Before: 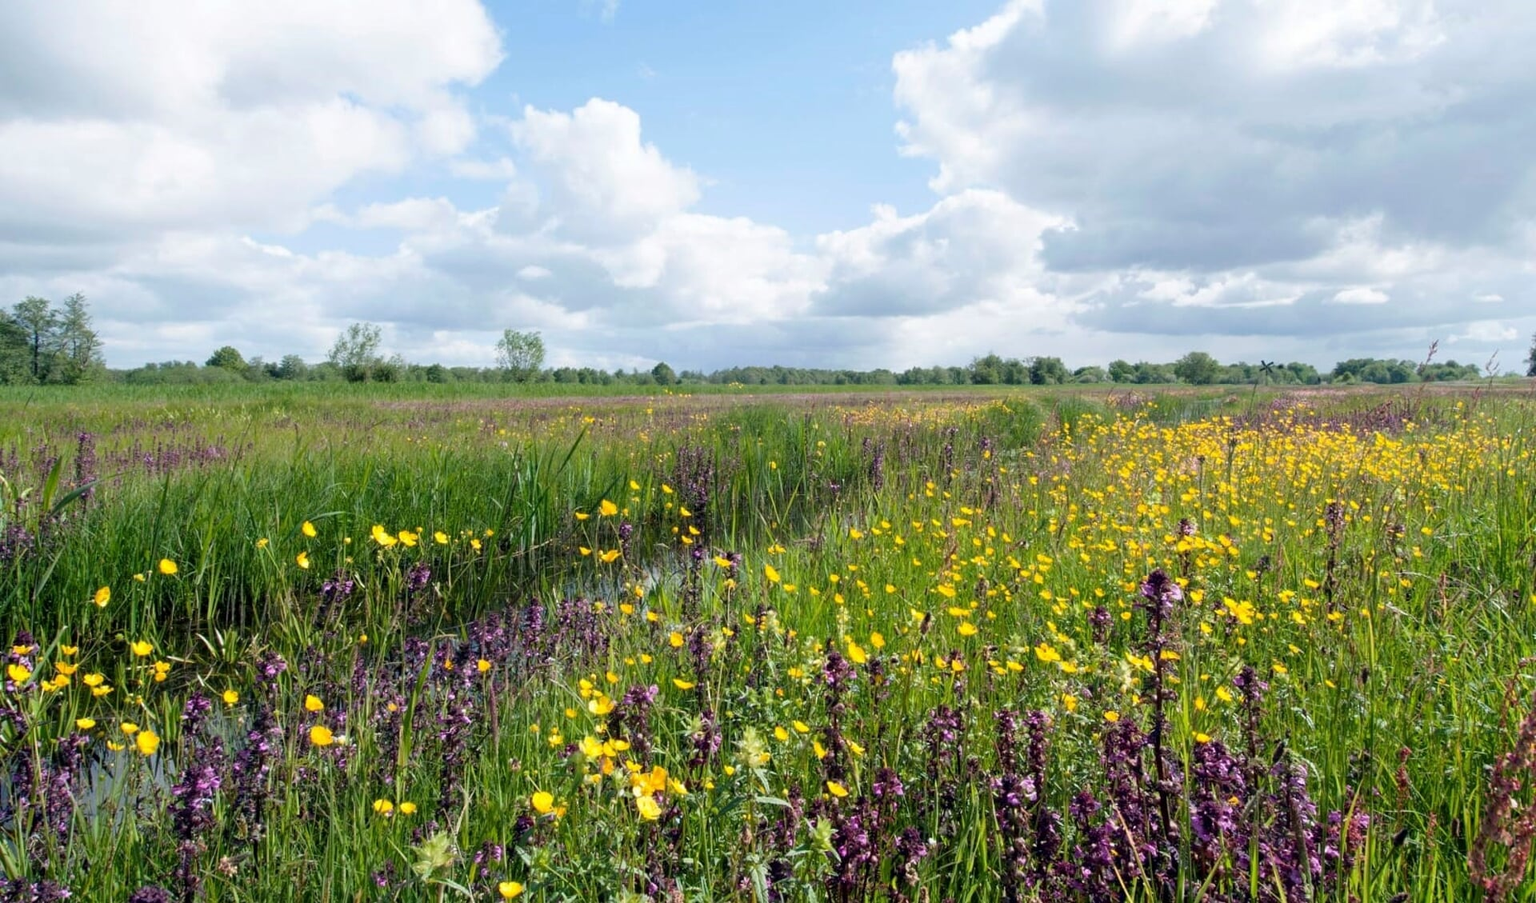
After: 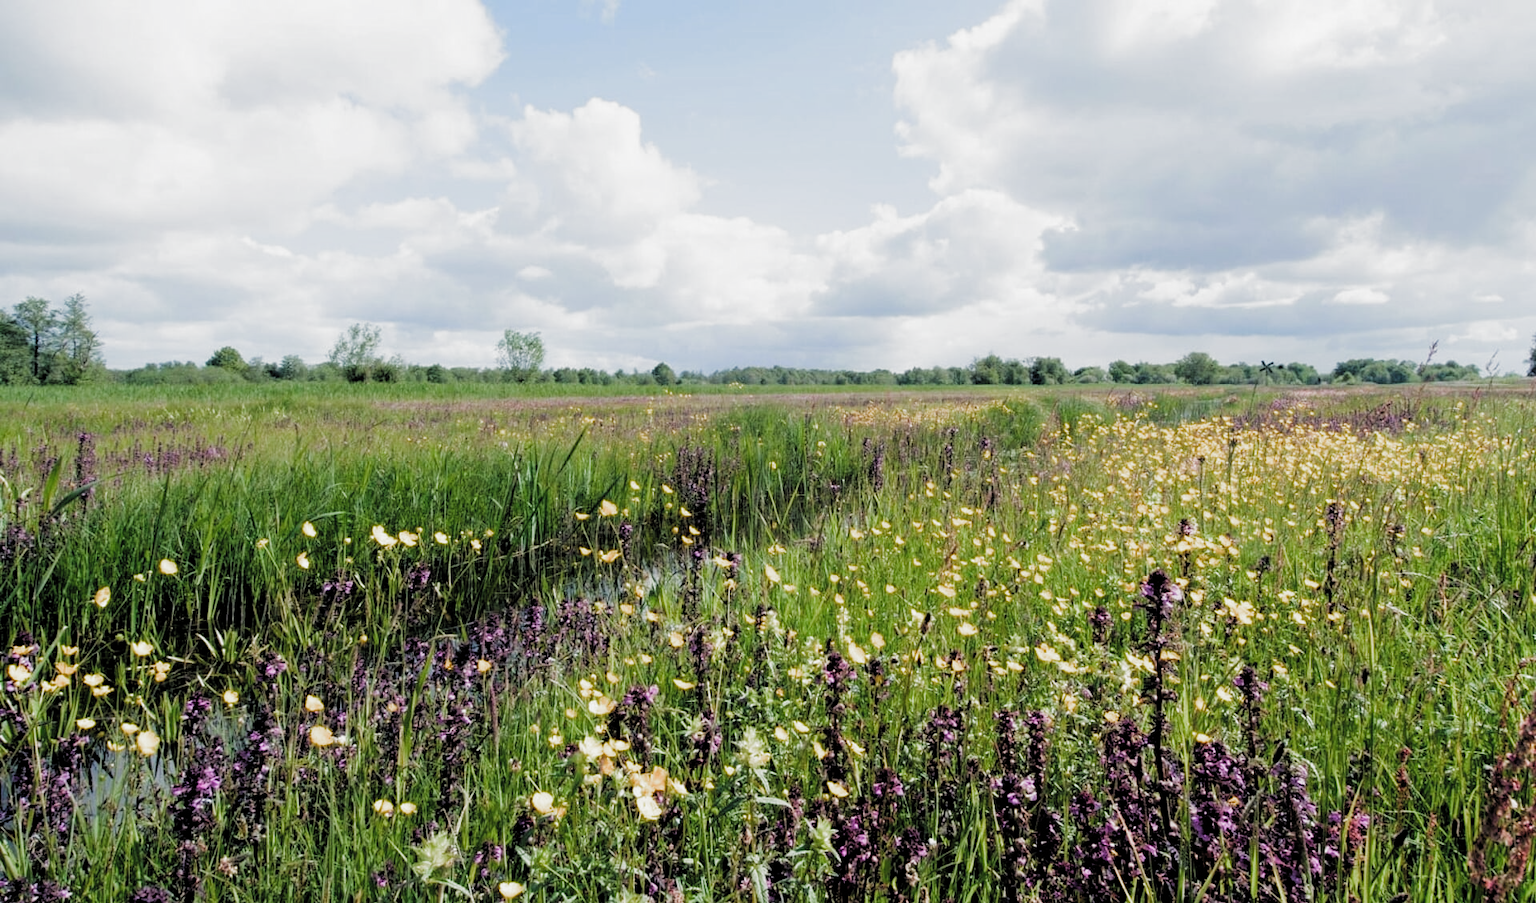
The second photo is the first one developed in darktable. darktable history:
filmic rgb: black relative exposure -4.95 EV, white relative exposure 2.83 EV, threshold 2.98 EV, hardness 3.72, add noise in highlights 0.001, preserve chrominance luminance Y, color science v3 (2019), use custom middle-gray values true, contrast in highlights soft, enable highlight reconstruction true
exposure: exposure 0.202 EV, compensate highlight preservation false
